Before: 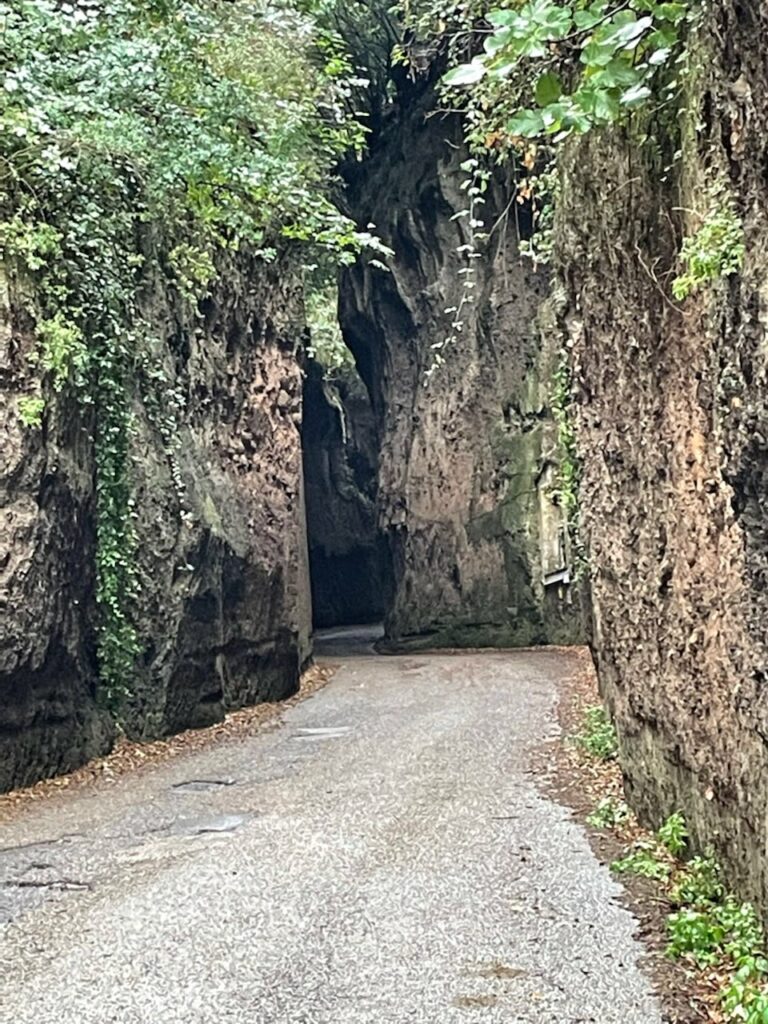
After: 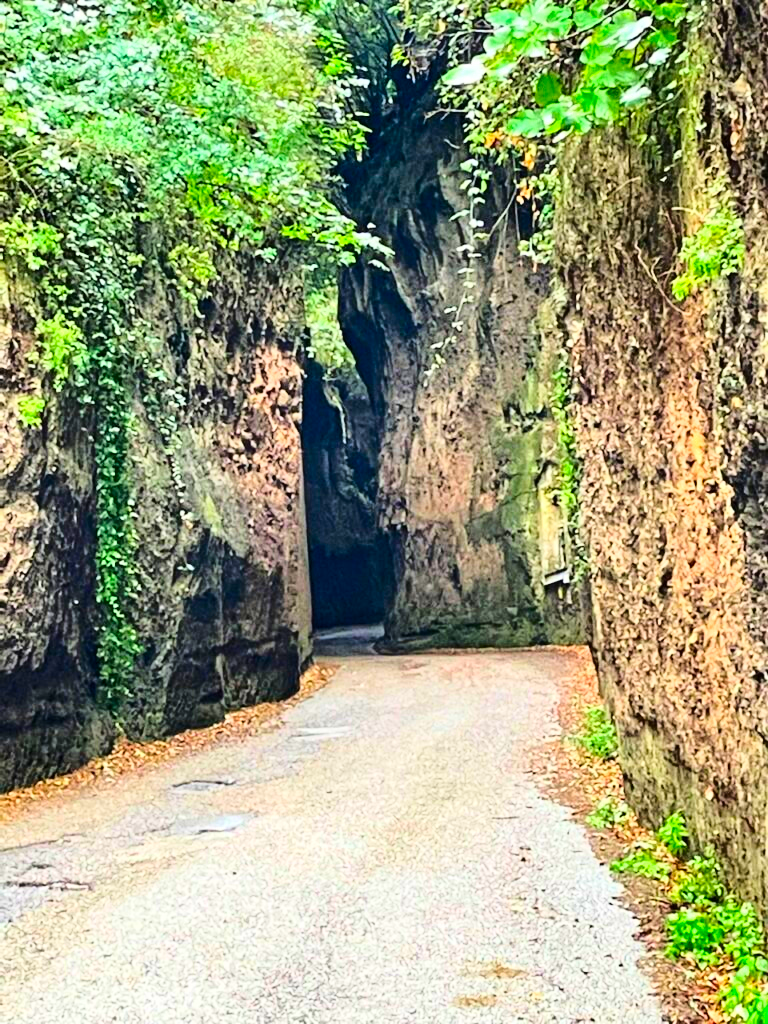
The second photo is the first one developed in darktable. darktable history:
color correction: saturation 2.15
base curve: curves: ch0 [(0, 0) (0.028, 0.03) (0.121, 0.232) (0.46, 0.748) (0.859, 0.968) (1, 1)]
